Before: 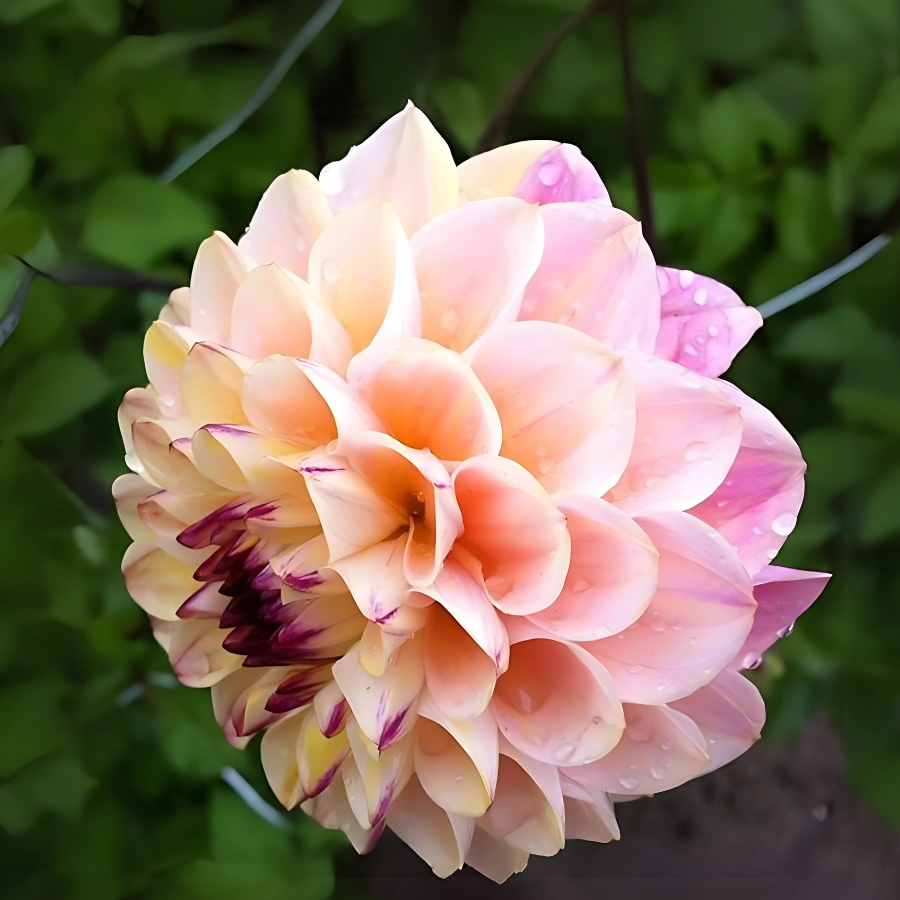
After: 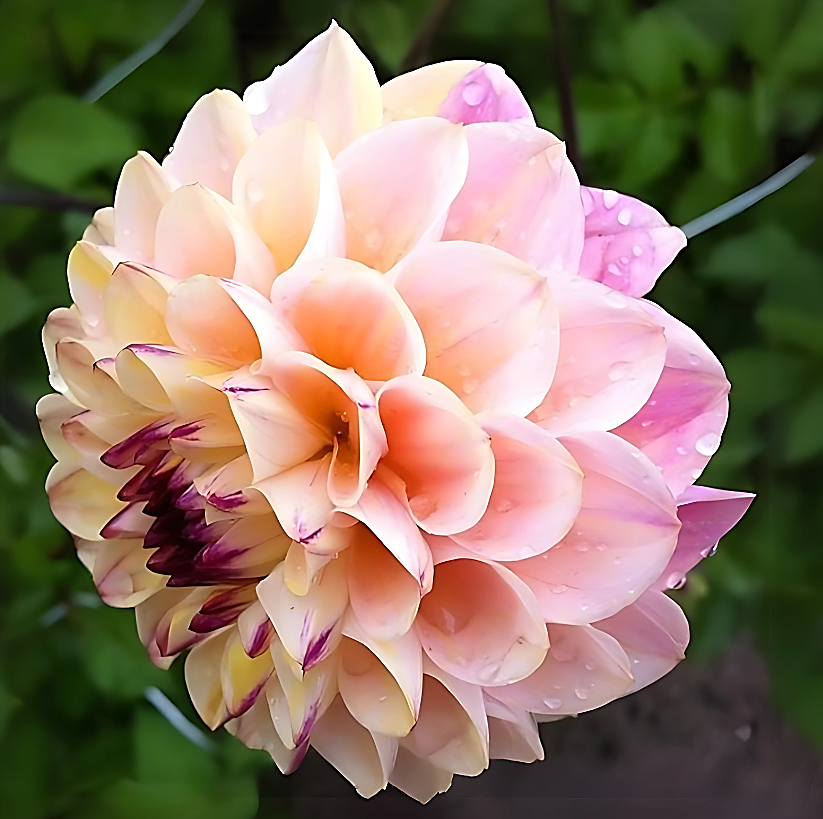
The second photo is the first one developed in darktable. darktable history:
crop and rotate: left 8.466%, top 8.959%
sharpen: radius 1.36, amount 1.253, threshold 0.719
